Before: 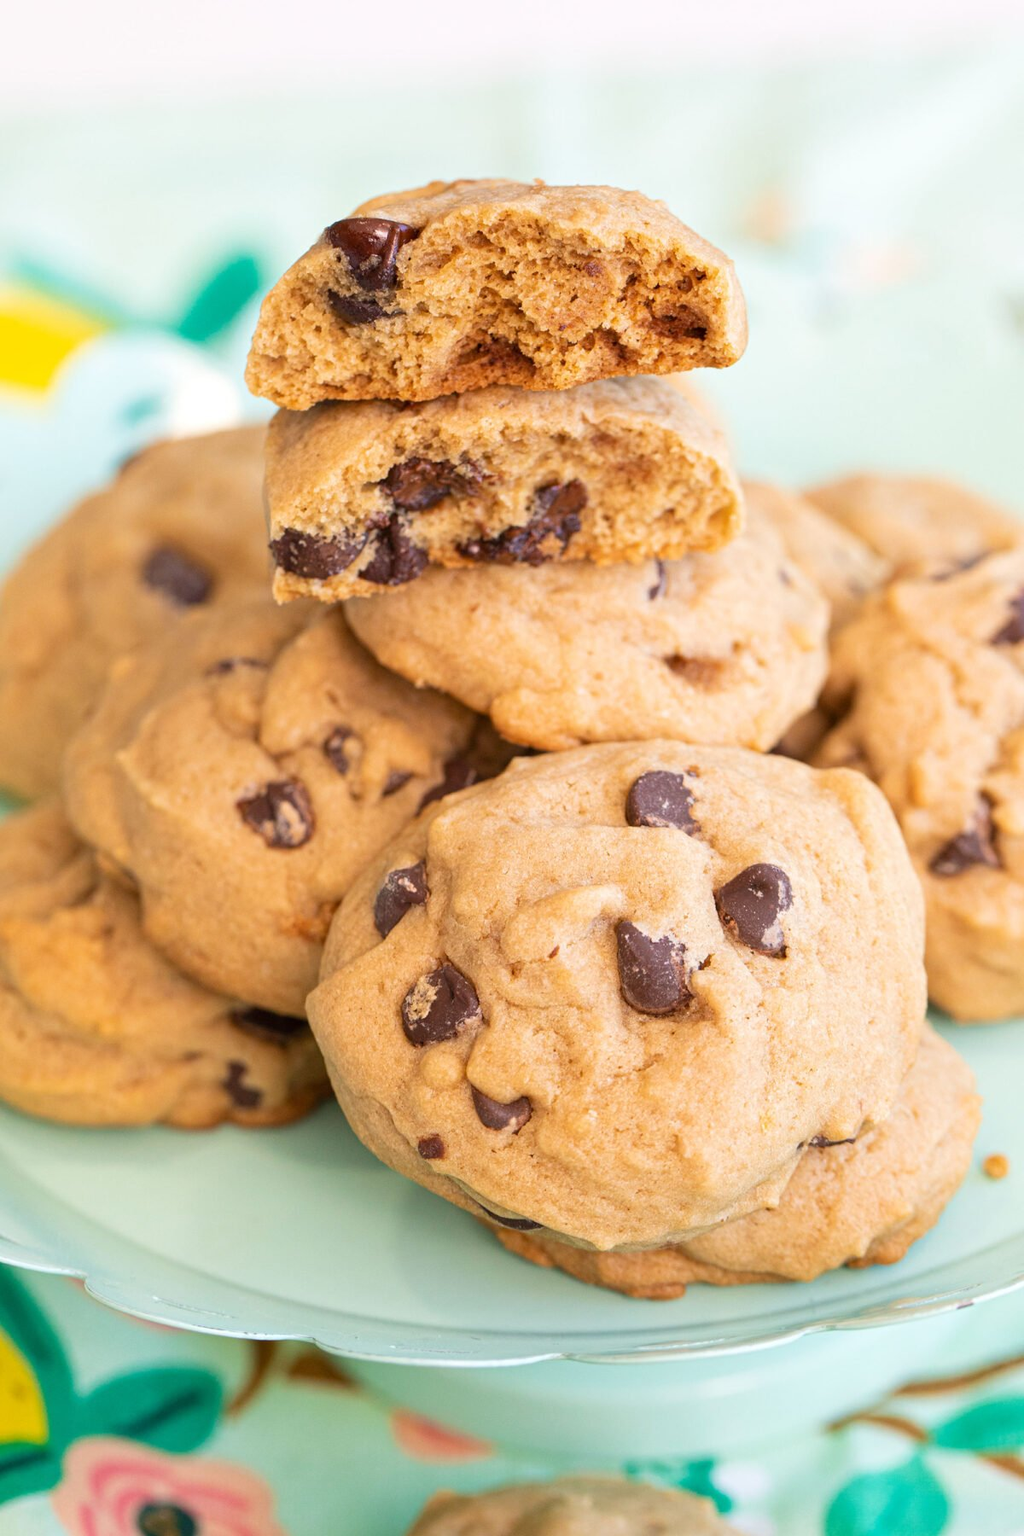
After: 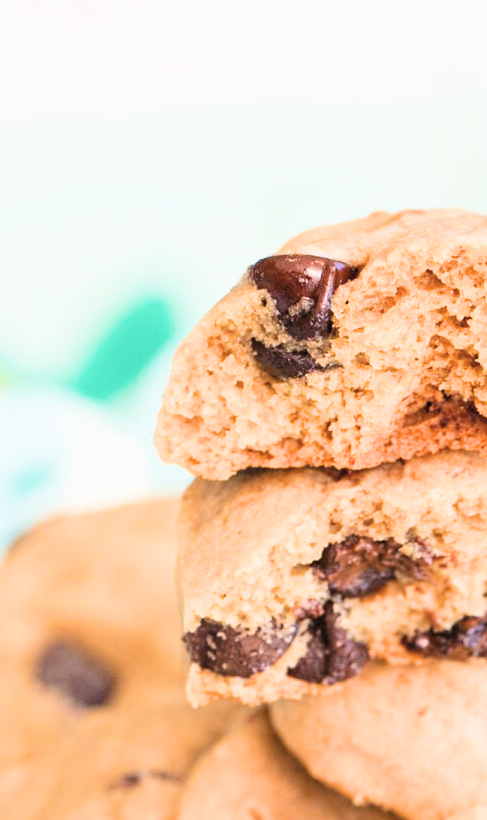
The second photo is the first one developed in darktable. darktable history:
exposure: black level correction -0.005, exposure 1.007 EV, compensate highlight preservation false
filmic rgb: black relative exposure -7.97 EV, white relative exposure 4.03 EV, hardness 4.18, contrast 1.357
crop and rotate: left 11.132%, top 0.077%, right 48.25%, bottom 54.313%
